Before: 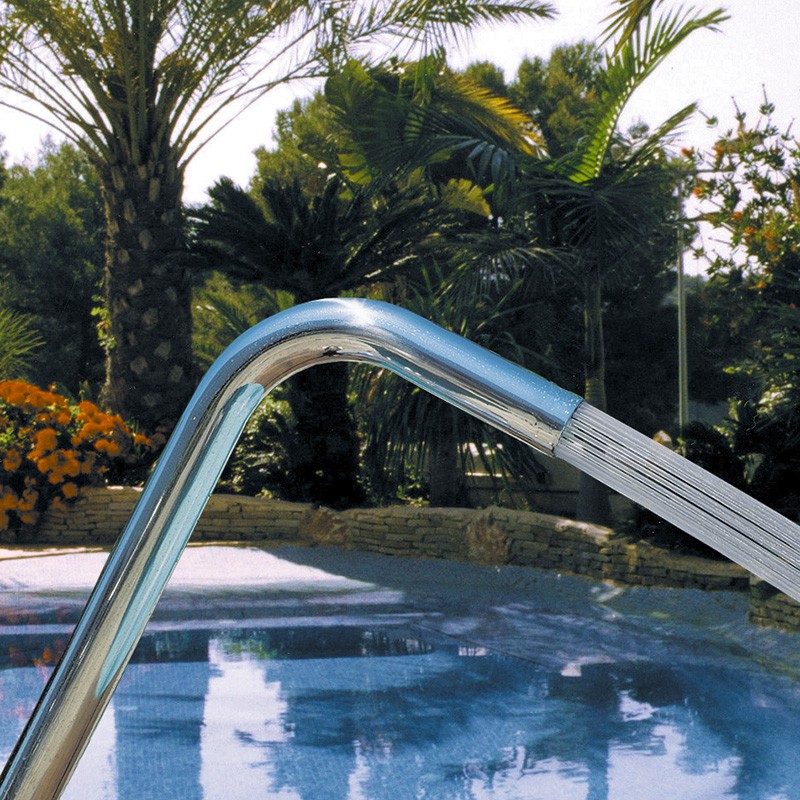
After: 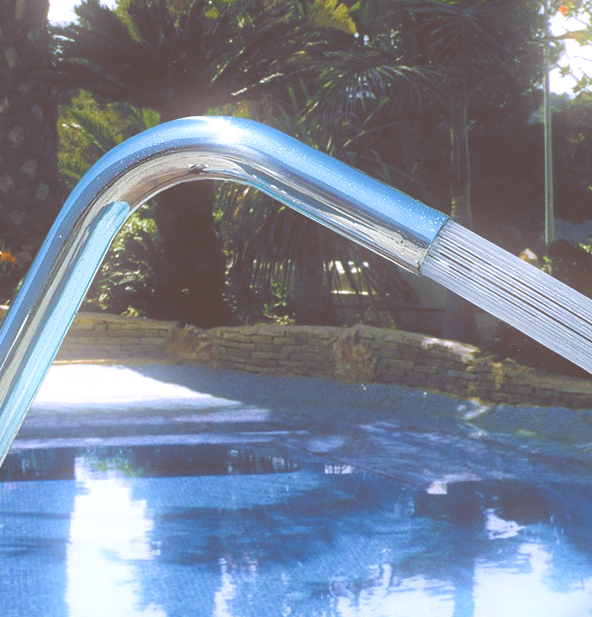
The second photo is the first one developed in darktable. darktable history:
bloom: size 5%, threshold 95%, strength 15%
white balance: red 0.983, blue 1.036
crop: left 16.871%, top 22.857%, right 9.116%
color balance rgb: perceptual saturation grading › global saturation 25%, perceptual saturation grading › highlights -50%, perceptual saturation grading › shadows 30%, perceptual brilliance grading › global brilliance 12%, global vibrance 20%
exposure: black level correction -0.062, exposure -0.05 EV, compensate highlight preservation false
color balance: lift [1, 1.015, 1.004, 0.985], gamma [1, 0.958, 0.971, 1.042], gain [1, 0.956, 0.977, 1.044]
